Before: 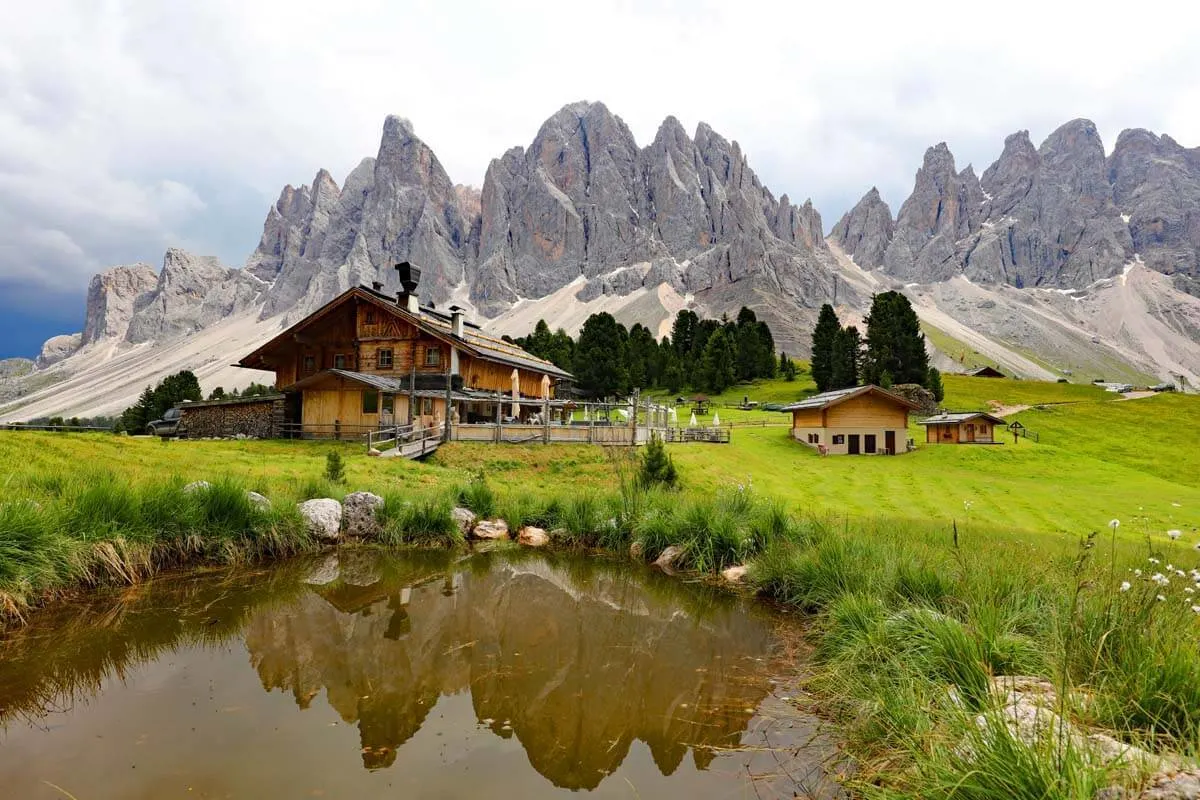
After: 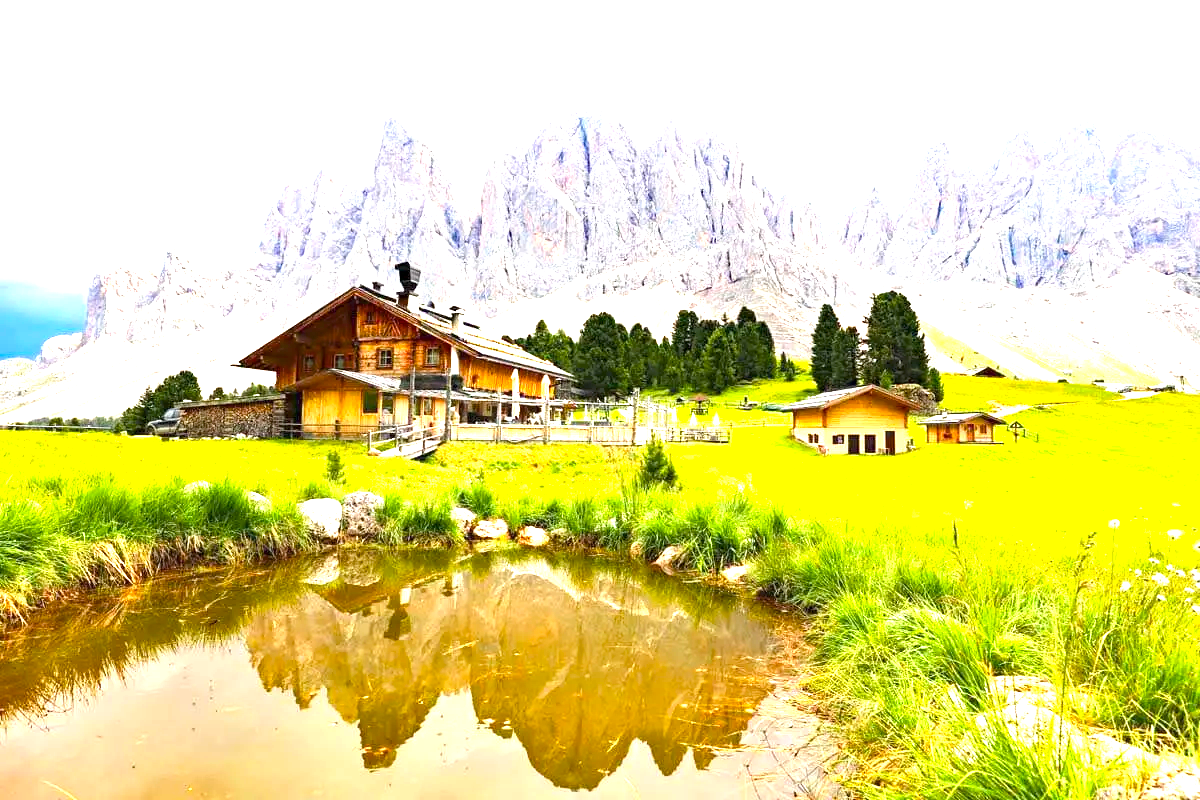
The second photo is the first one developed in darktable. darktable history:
color balance rgb: linear chroma grading › shadows -8%, linear chroma grading › global chroma 10%, perceptual saturation grading › global saturation 2%, perceptual saturation grading › highlights -2%, perceptual saturation grading › mid-tones 4%, perceptual saturation grading › shadows 8%, perceptual brilliance grading › global brilliance 2%, perceptual brilliance grading › highlights -4%, global vibrance 16%, saturation formula JzAzBz (2021)
exposure: exposure 2.207 EV, compensate highlight preservation false
